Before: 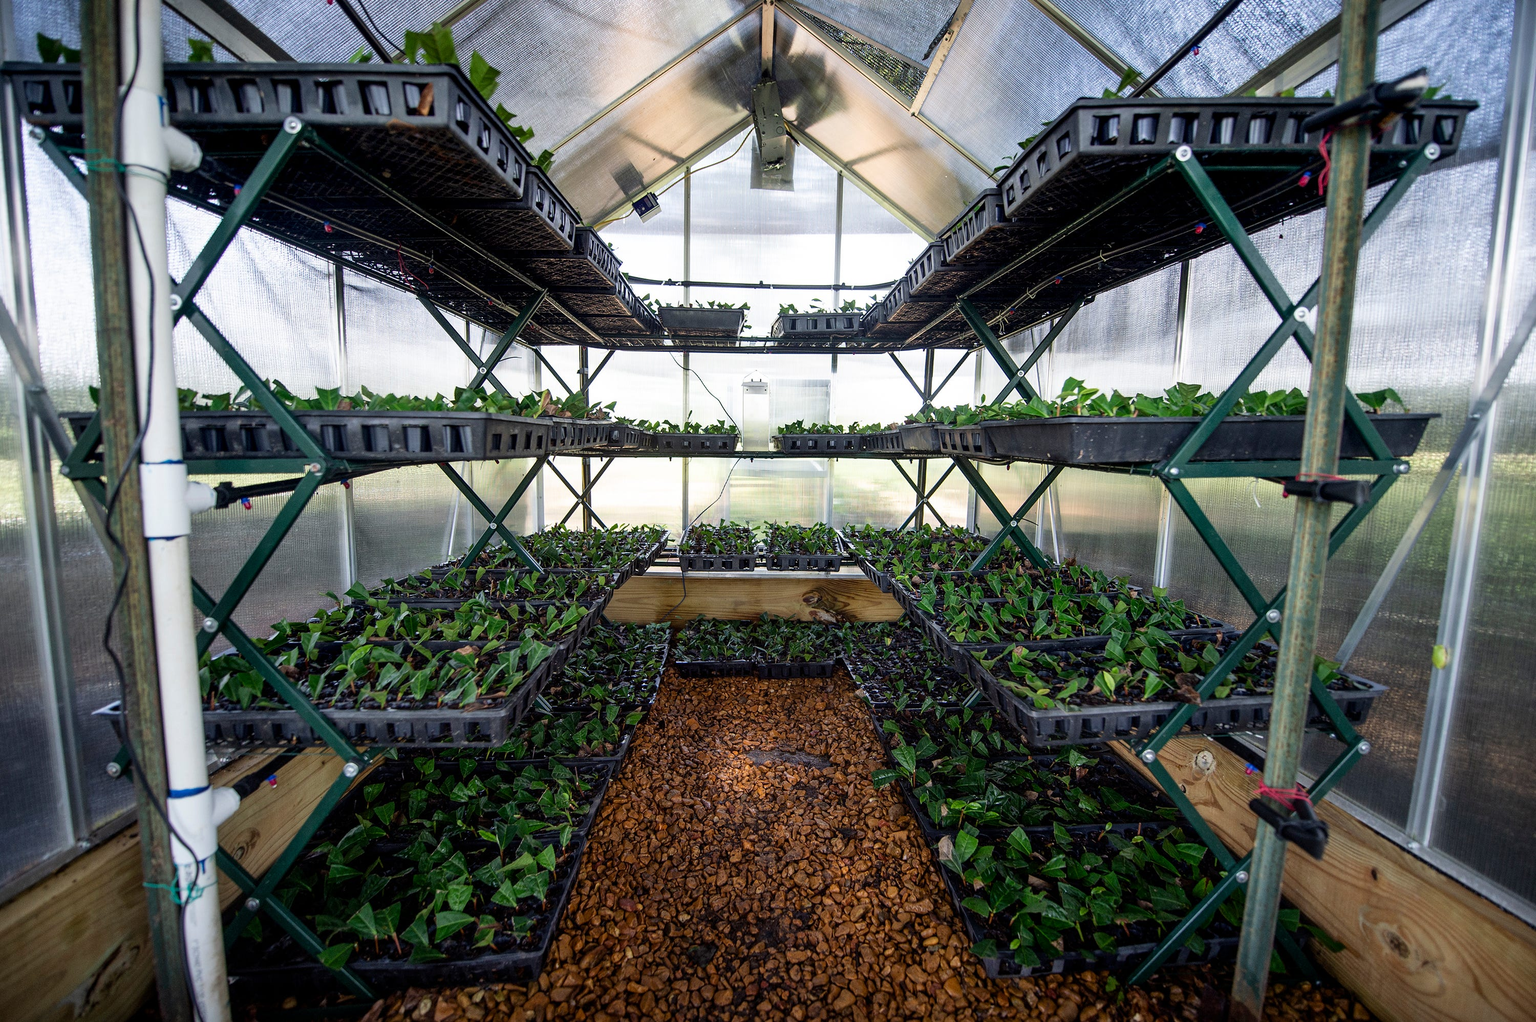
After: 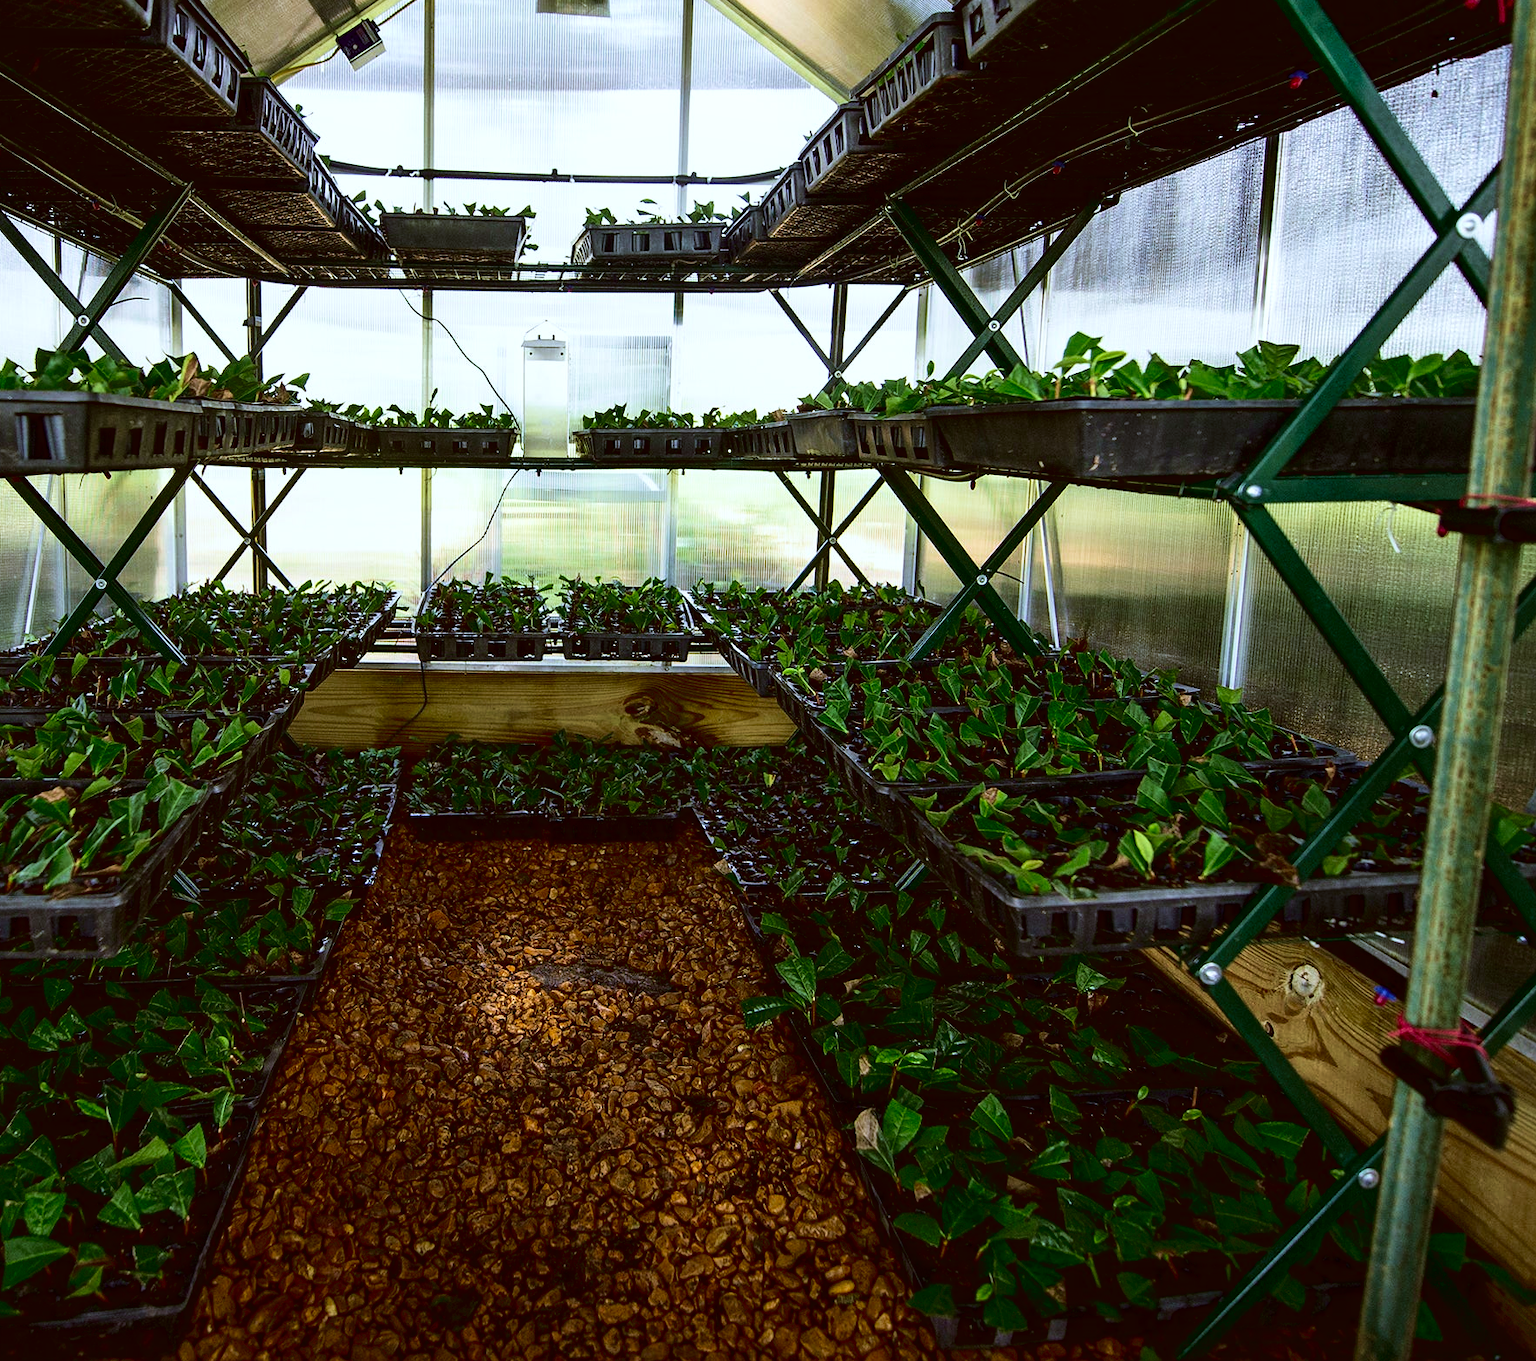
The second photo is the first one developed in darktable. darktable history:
contrast brightness saturation: contrast 0.2, brightness -0.11, saturation 0.1
local contrast: mode bilateral grid, contrast 20, coarseness 50, detail 120%, midtone range 0.2
crop and rotate: left 28.256%, top 17.734%, right 12.656%, bottom 3.573%
color correction: highlights a* -1.43, highlights b* 10.12, shadows a* 0.395, shadows b* 19.35
rgb curve: mode RGB, independent channels
white balance: red 0.931, blue 1.11
velvia: strength 45%
